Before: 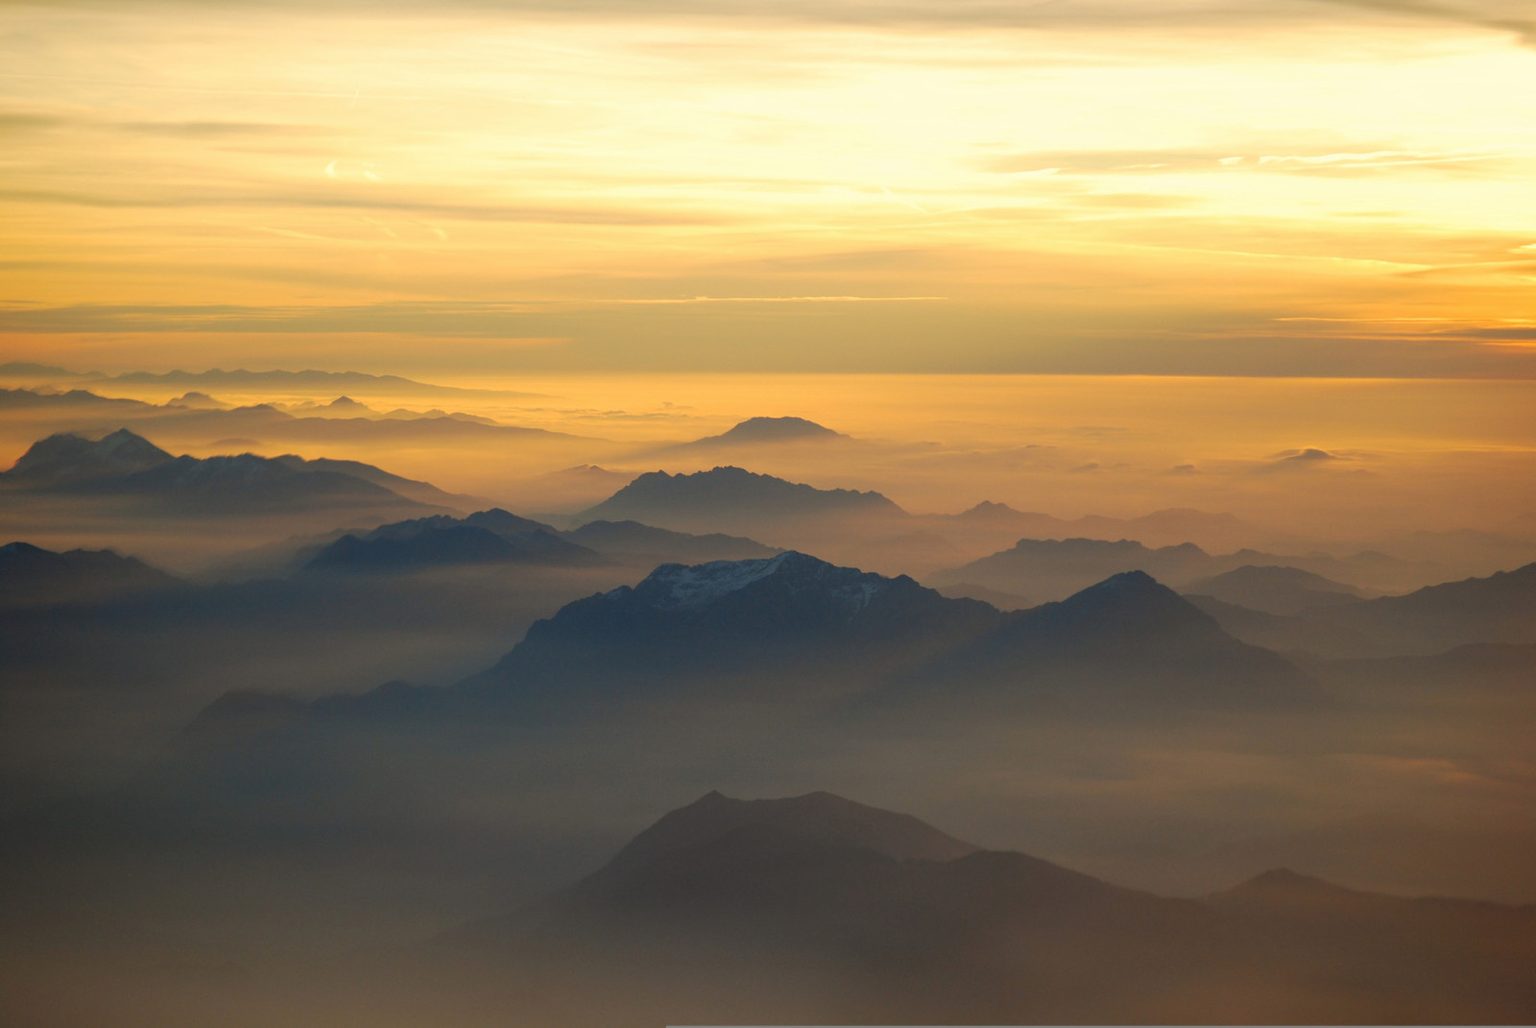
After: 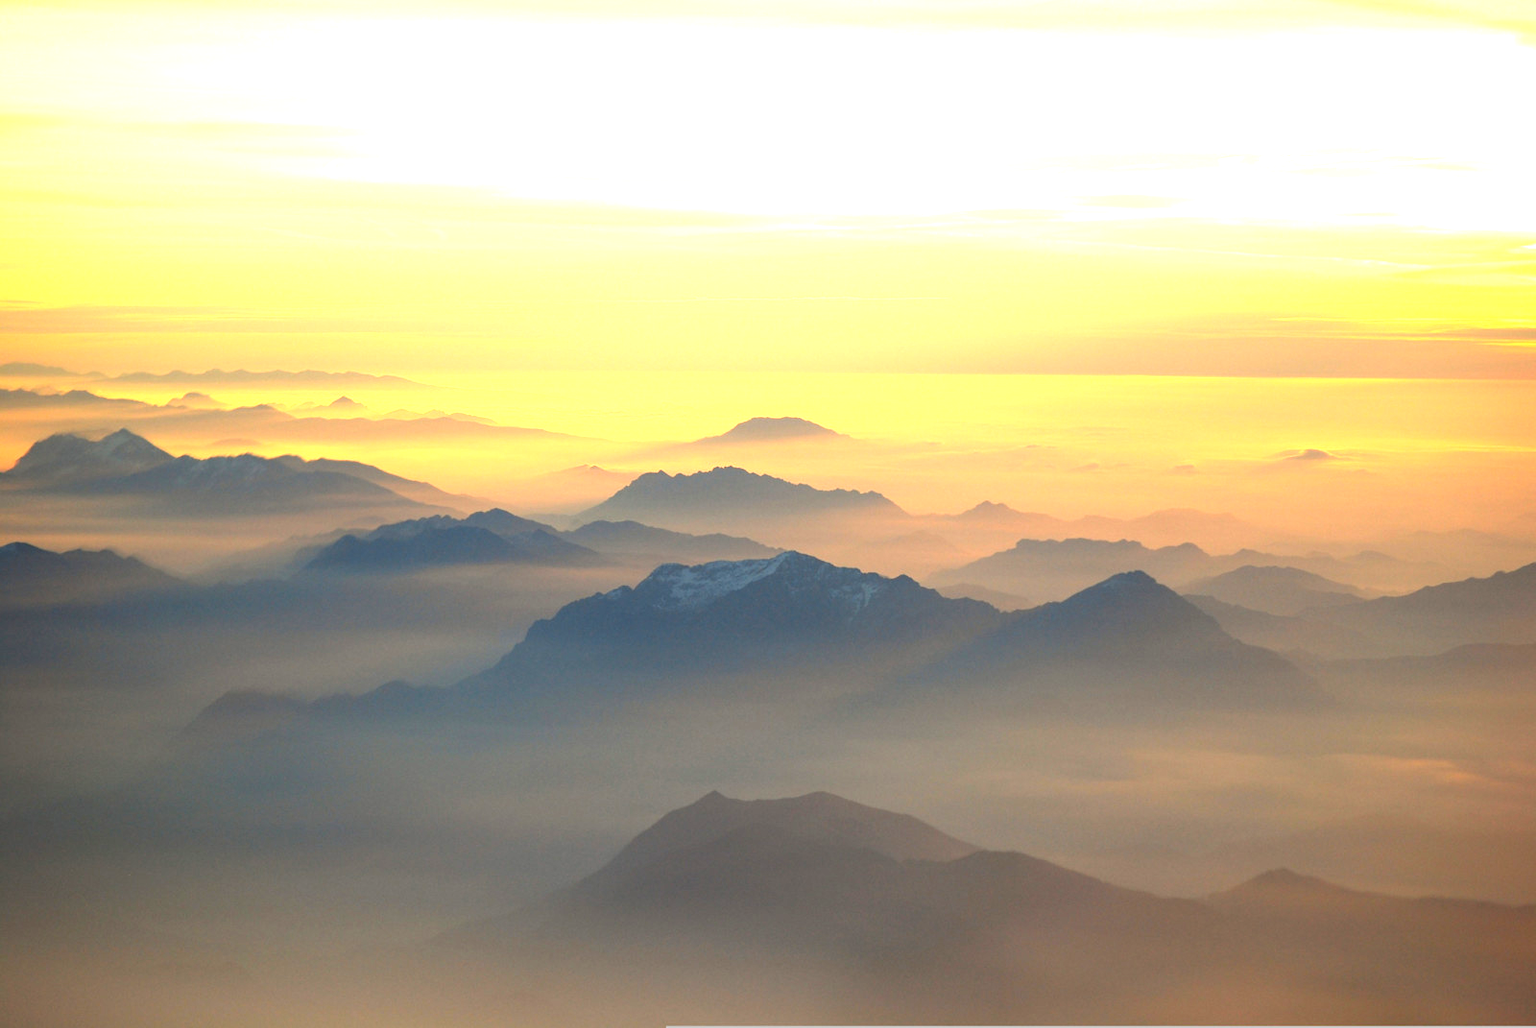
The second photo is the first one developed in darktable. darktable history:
exposure: black level correction 0, exposure 1.472 EV, compensate highlight preservation false
